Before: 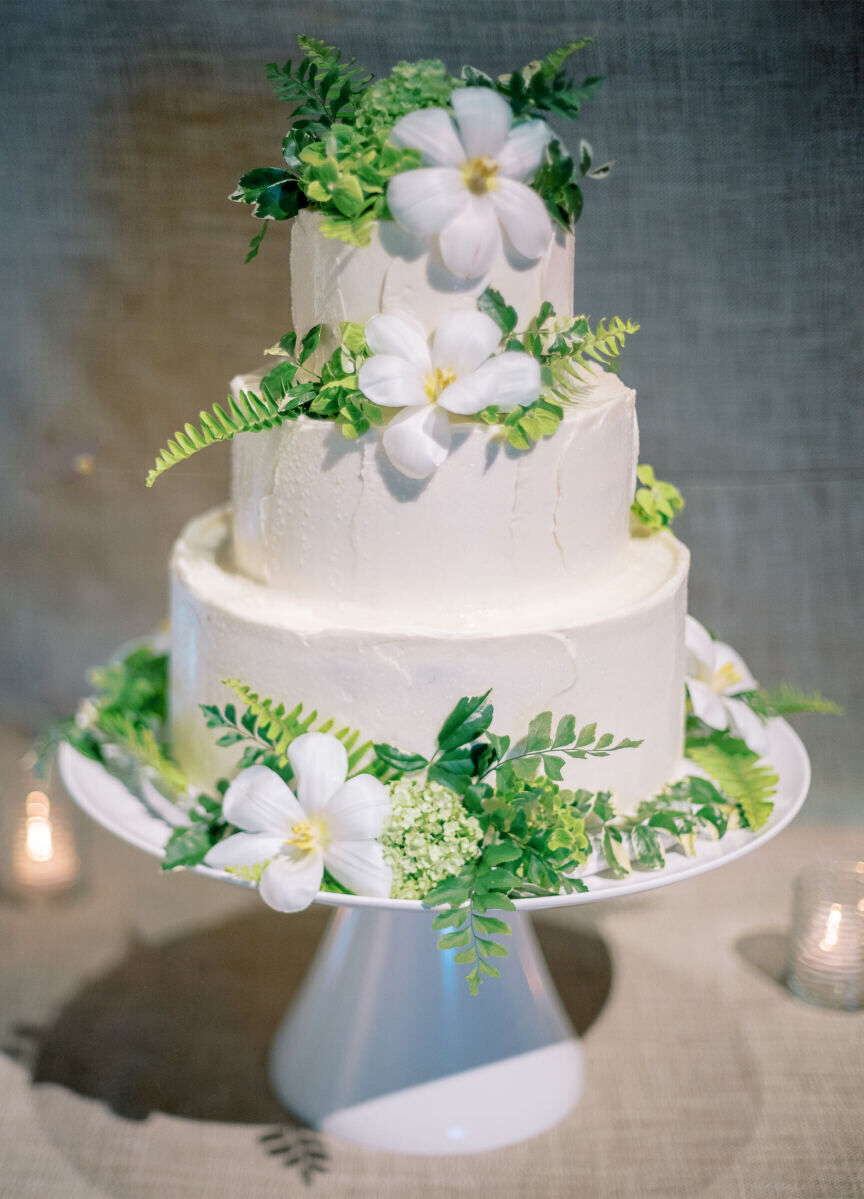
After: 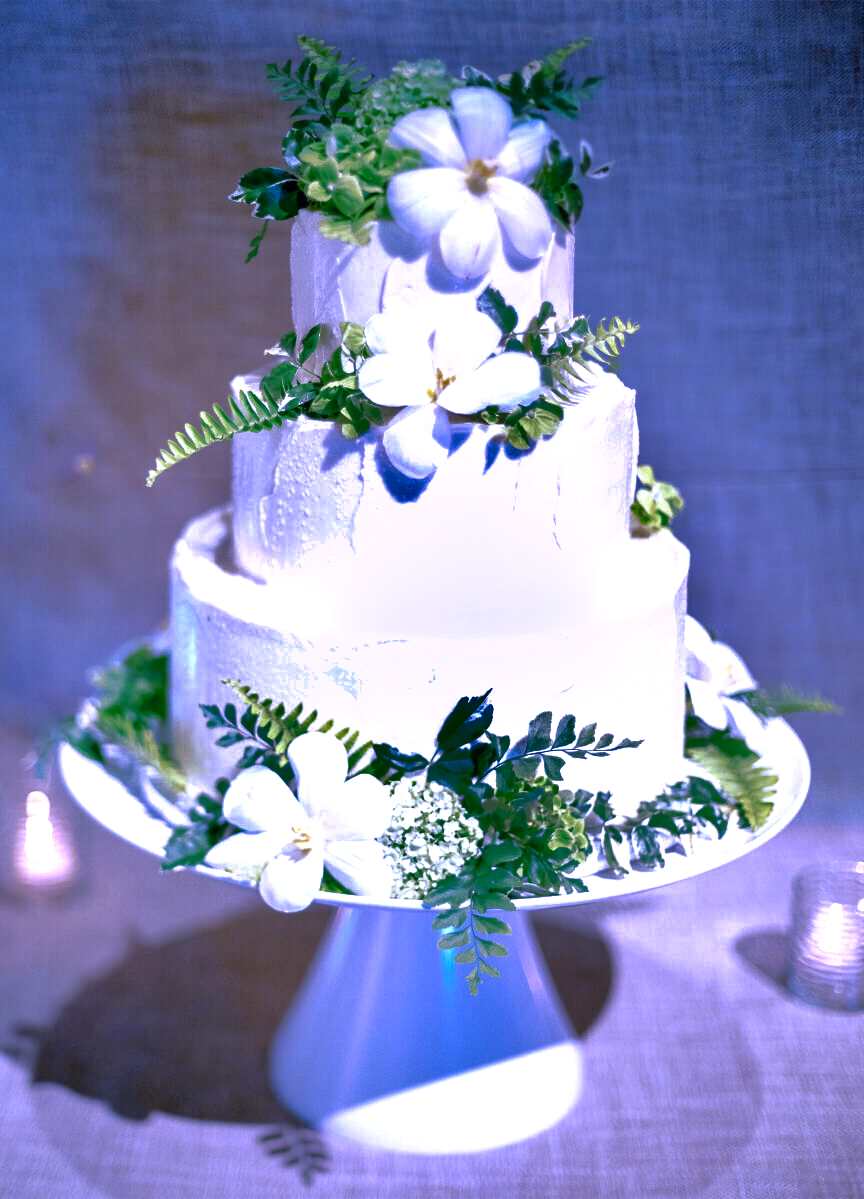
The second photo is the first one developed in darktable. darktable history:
shadows and highlights: soften with gaussian
contrast brightness saturation: contrast 0.08, saturation 0.2
white balance: red 0.98, blue 1.61
base curve: curves: ch0 [(0, 0) (0.826, 0.587) (1, 1)]
exposure: exposure 0.64 EV, compensate highlight preservation false
